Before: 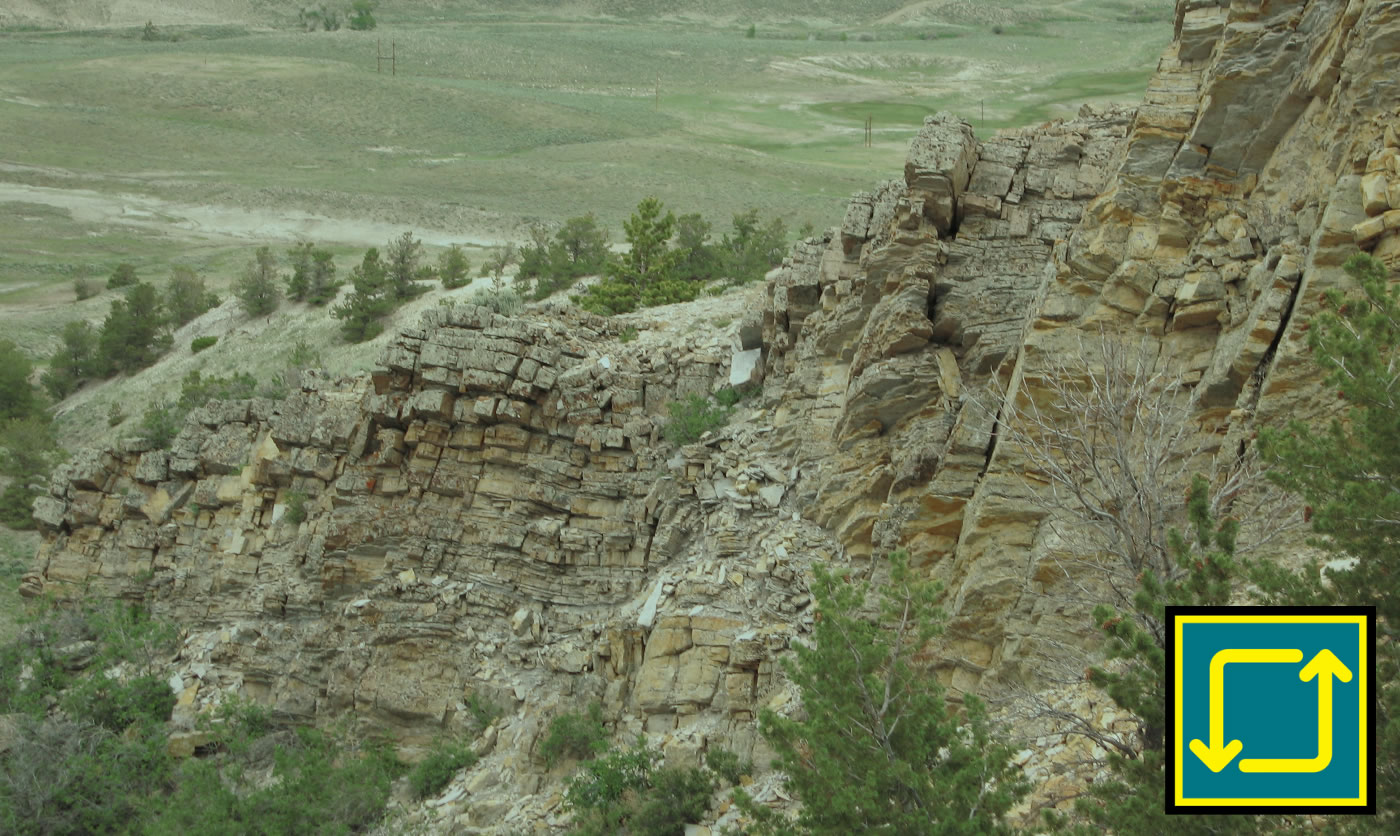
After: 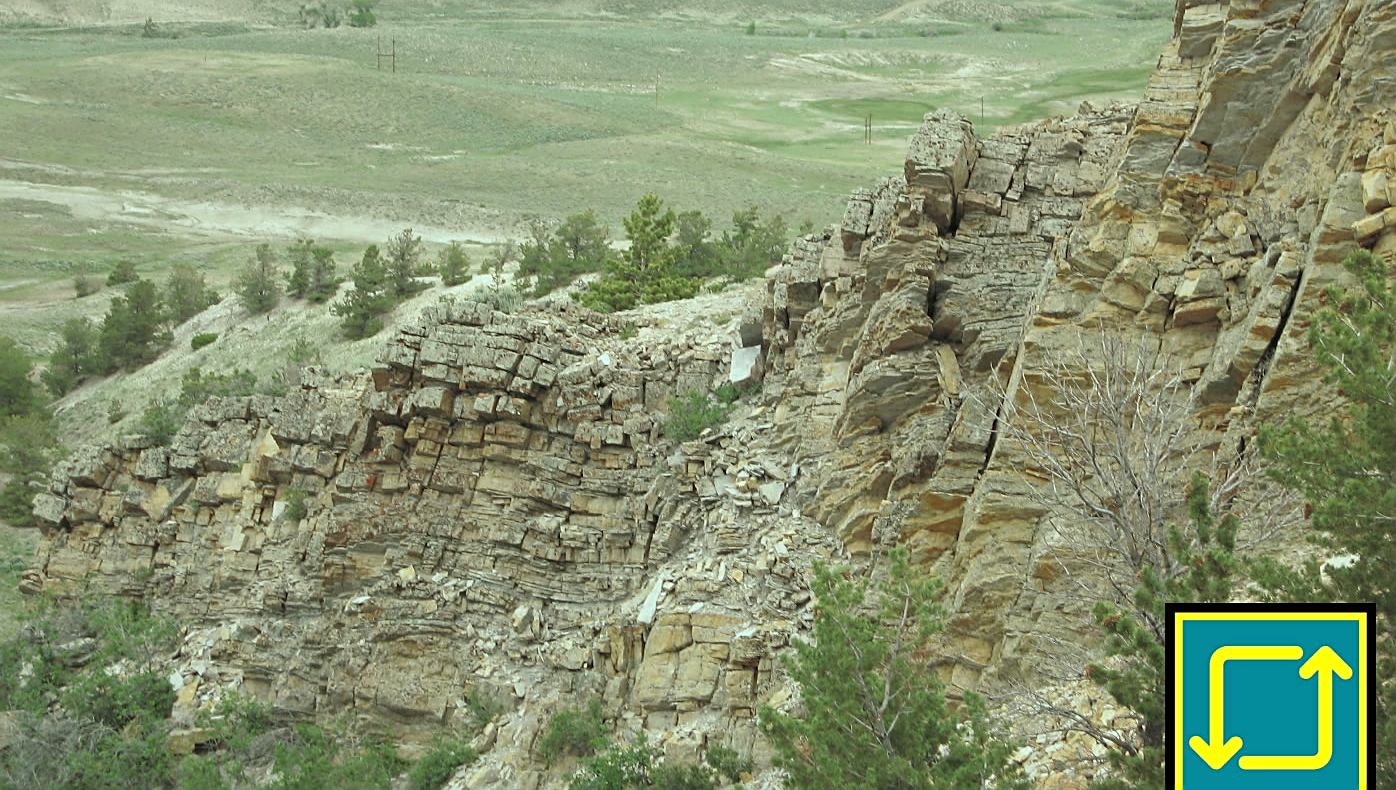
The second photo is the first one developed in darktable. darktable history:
crop: top 0.448%, right 0.264%, bottom 5.045%
sharpen: on, module defaults
exposure: black level correction 0, exposure 0.5 EV, compensate exposure bias true, compensate highlight preservation false
